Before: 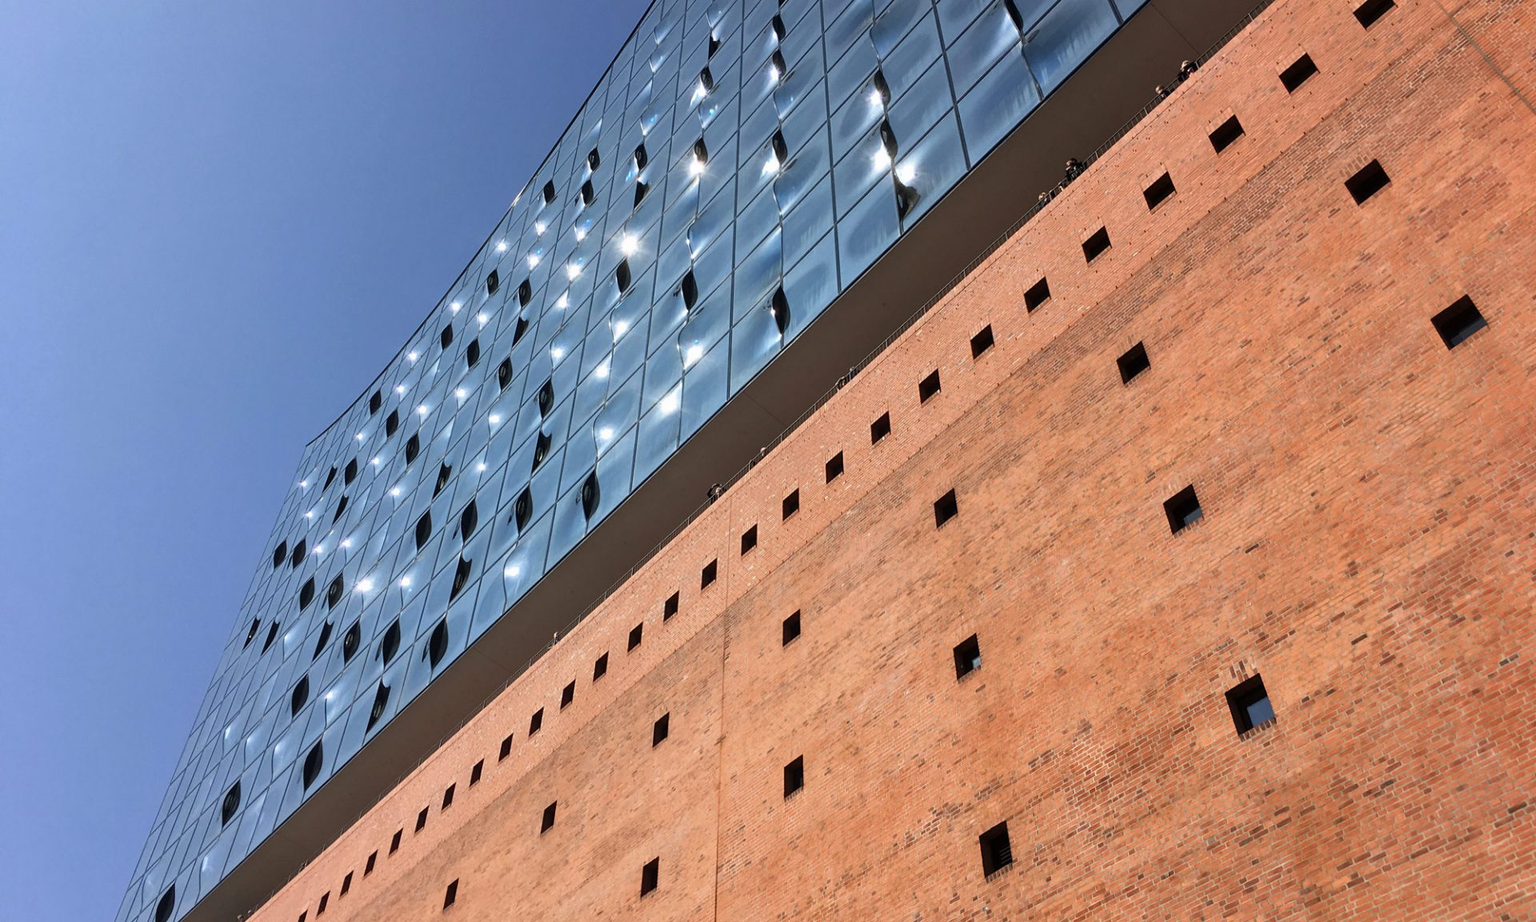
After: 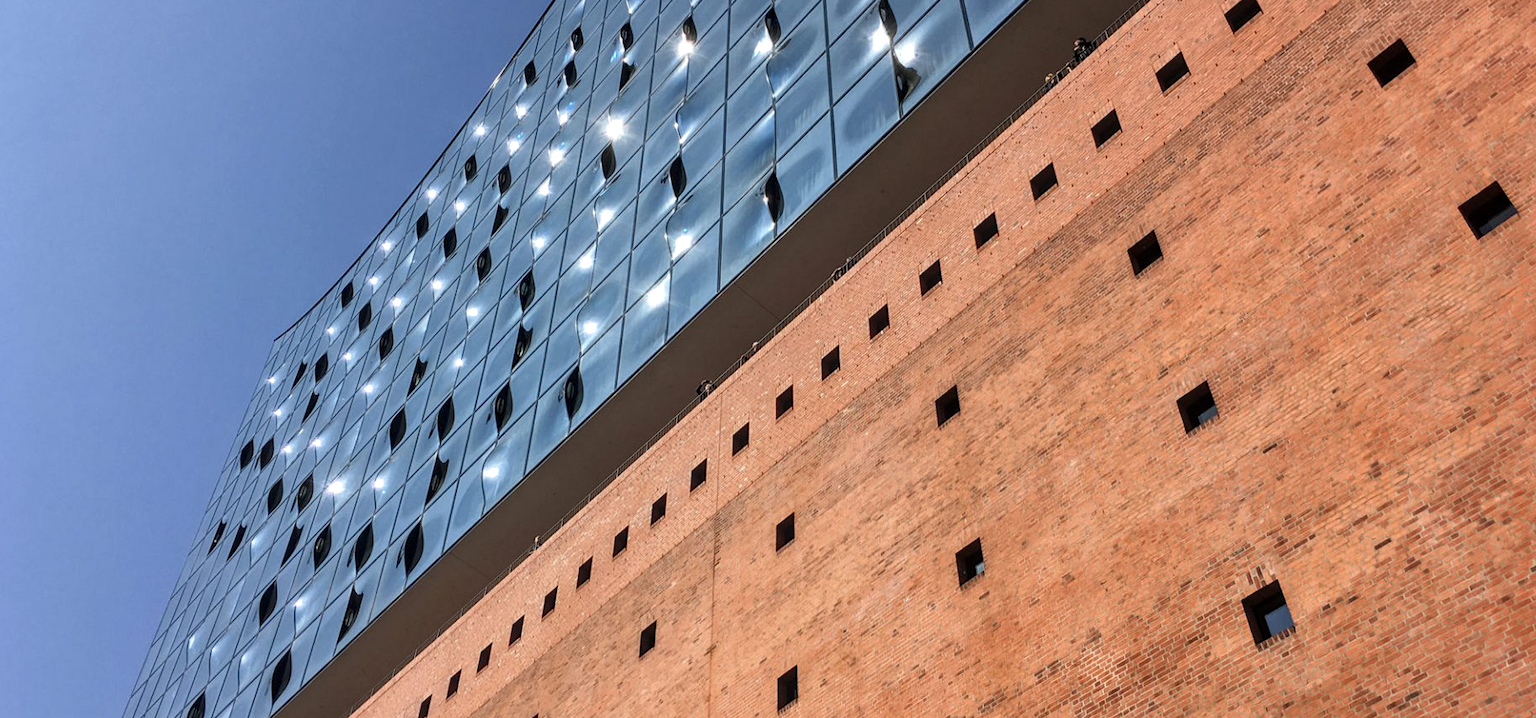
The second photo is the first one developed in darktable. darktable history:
crop and rotate: left 2.991%, top 13.302%, right 1.981%, bottom 12.636%
local contrast: on, module defaults
